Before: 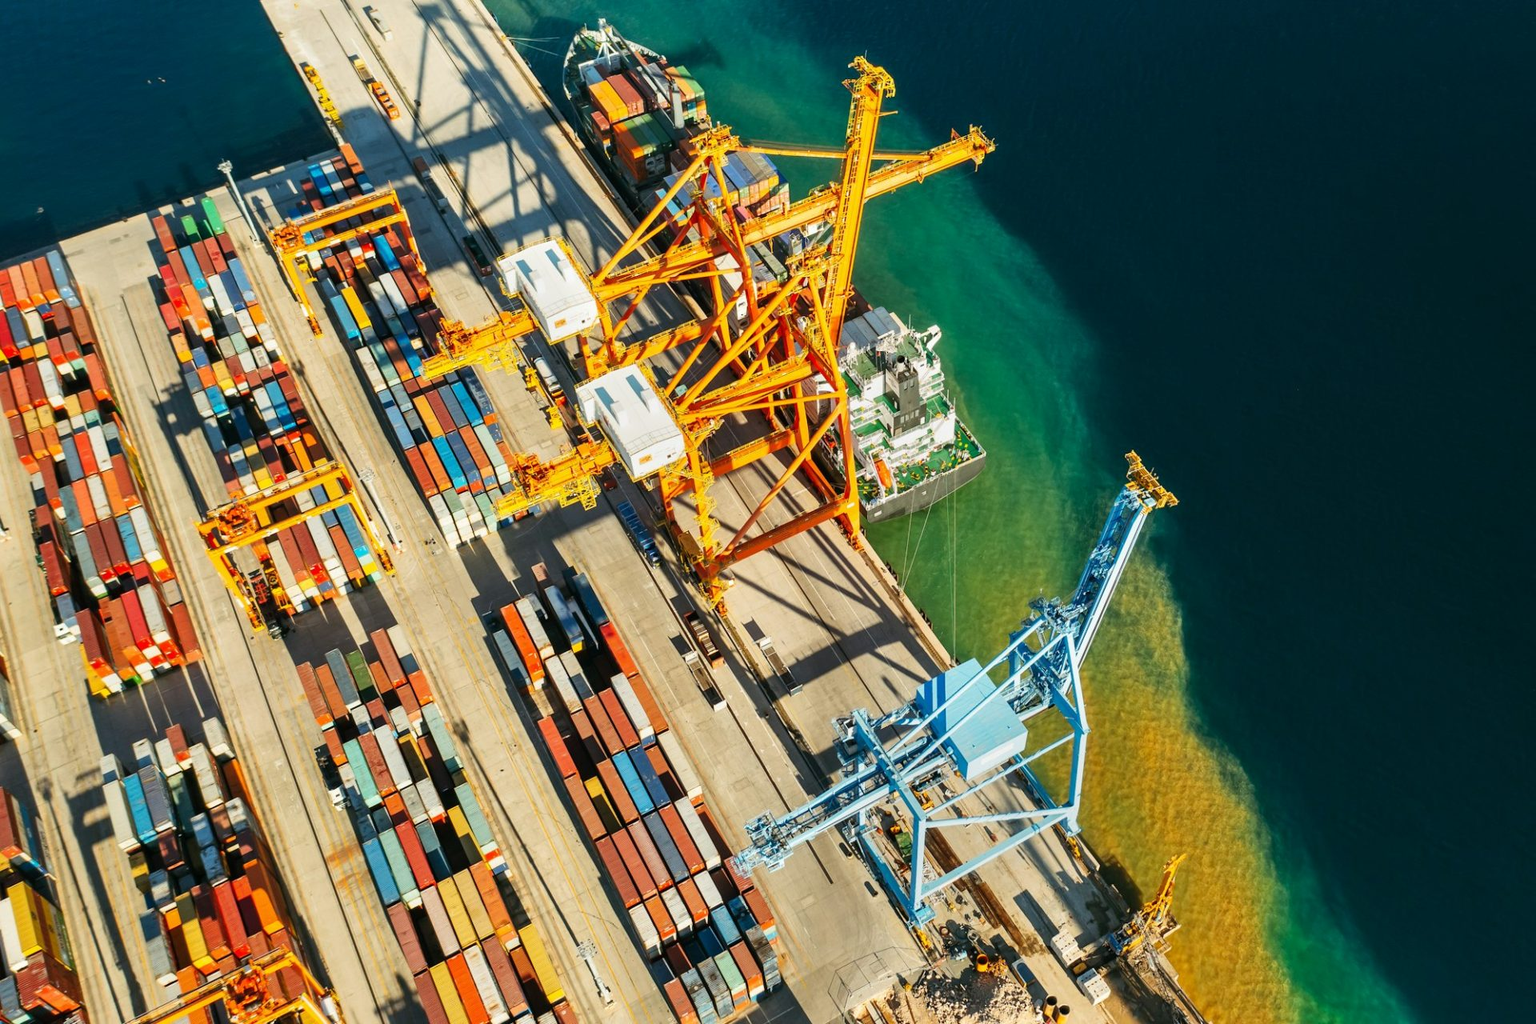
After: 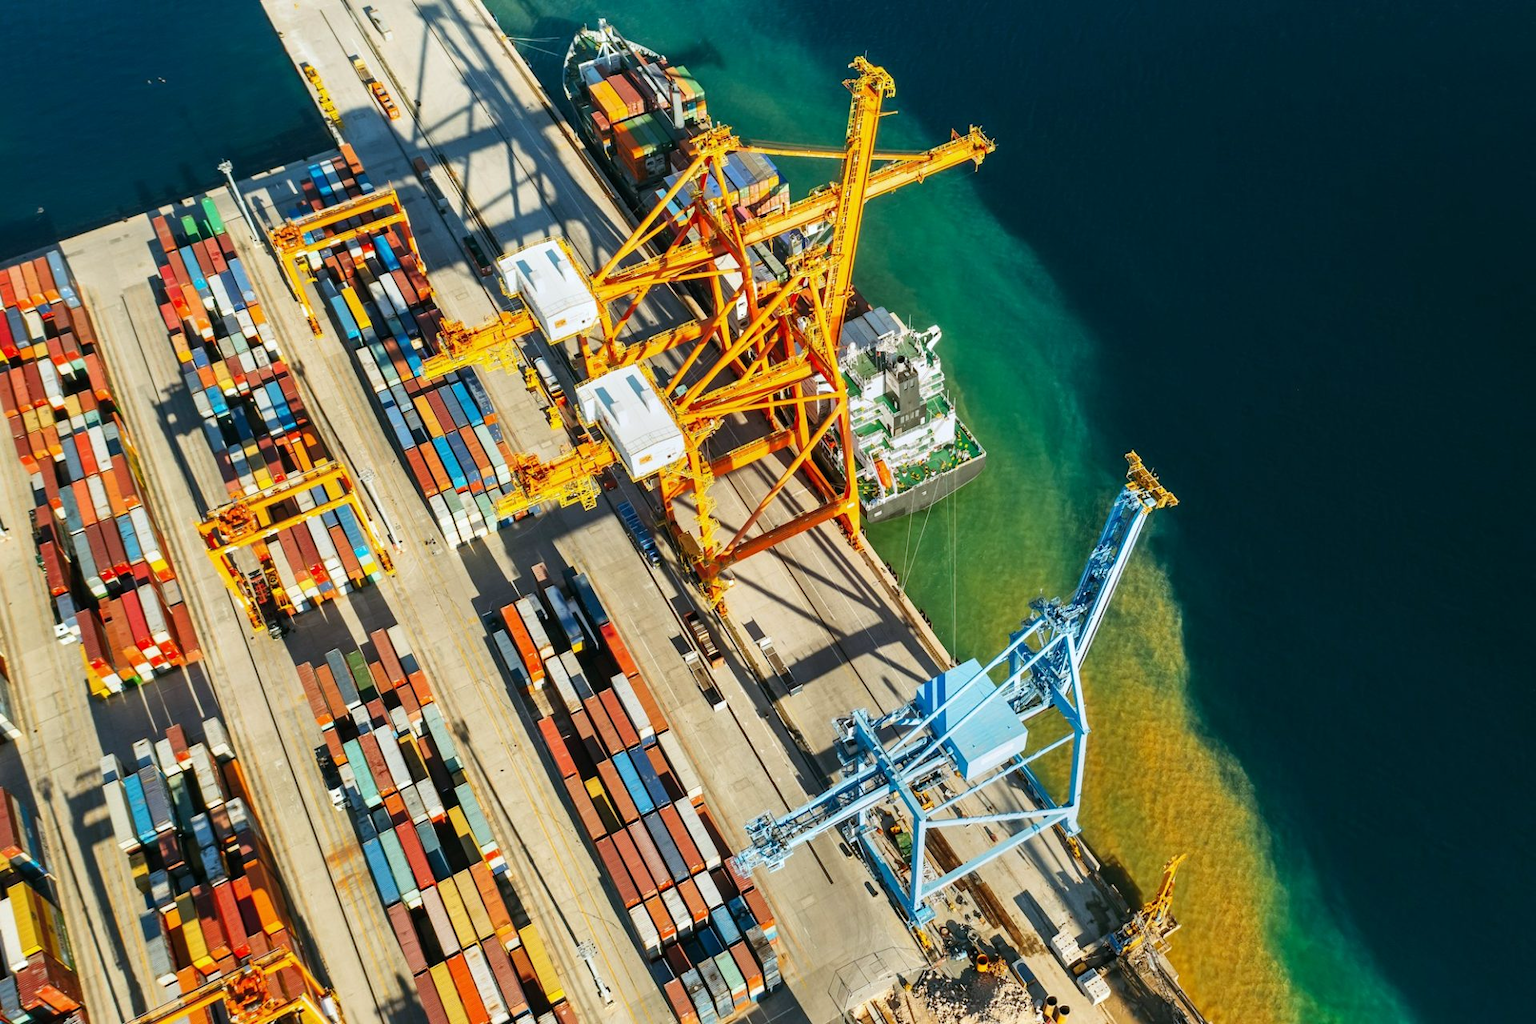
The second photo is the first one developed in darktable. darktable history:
white balance: red 0.976, blue 1.04
tone equalizer: on, module defaults
